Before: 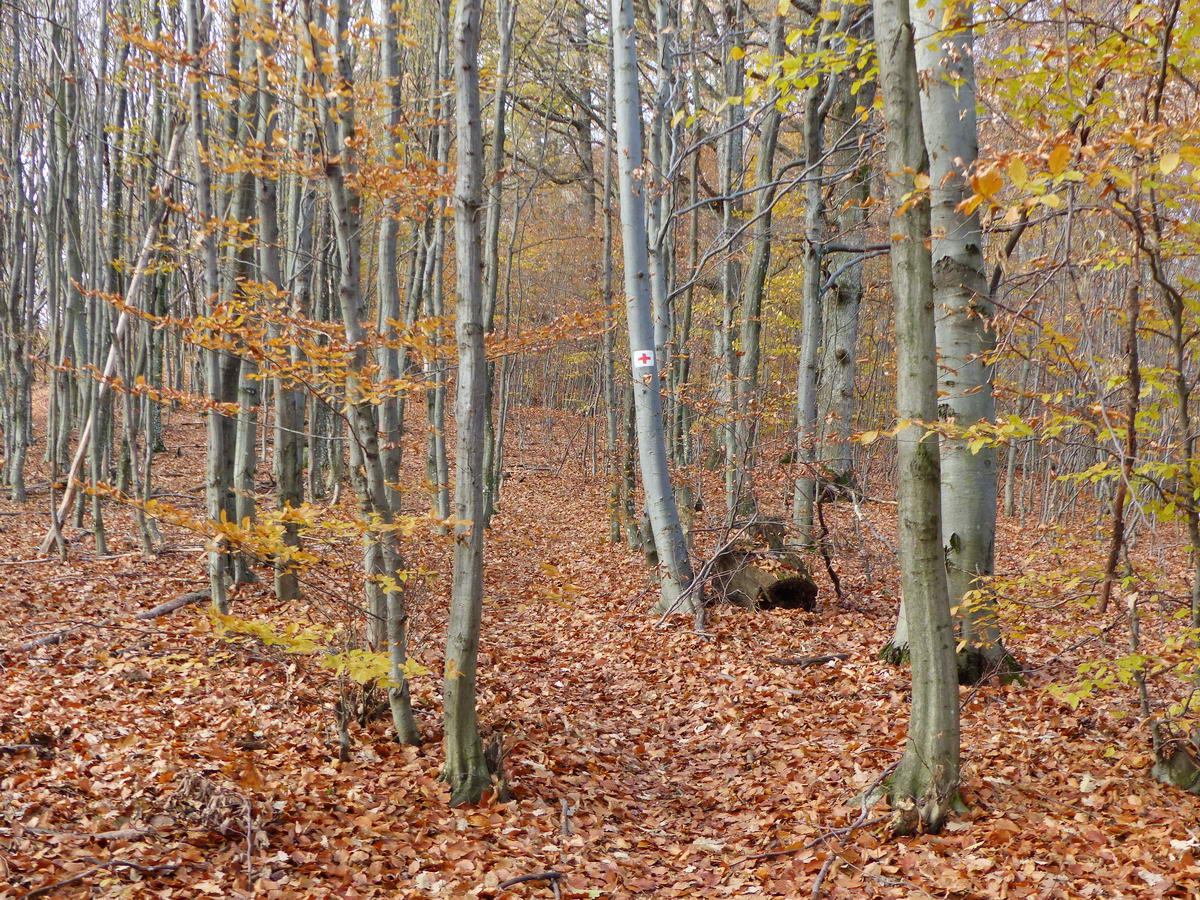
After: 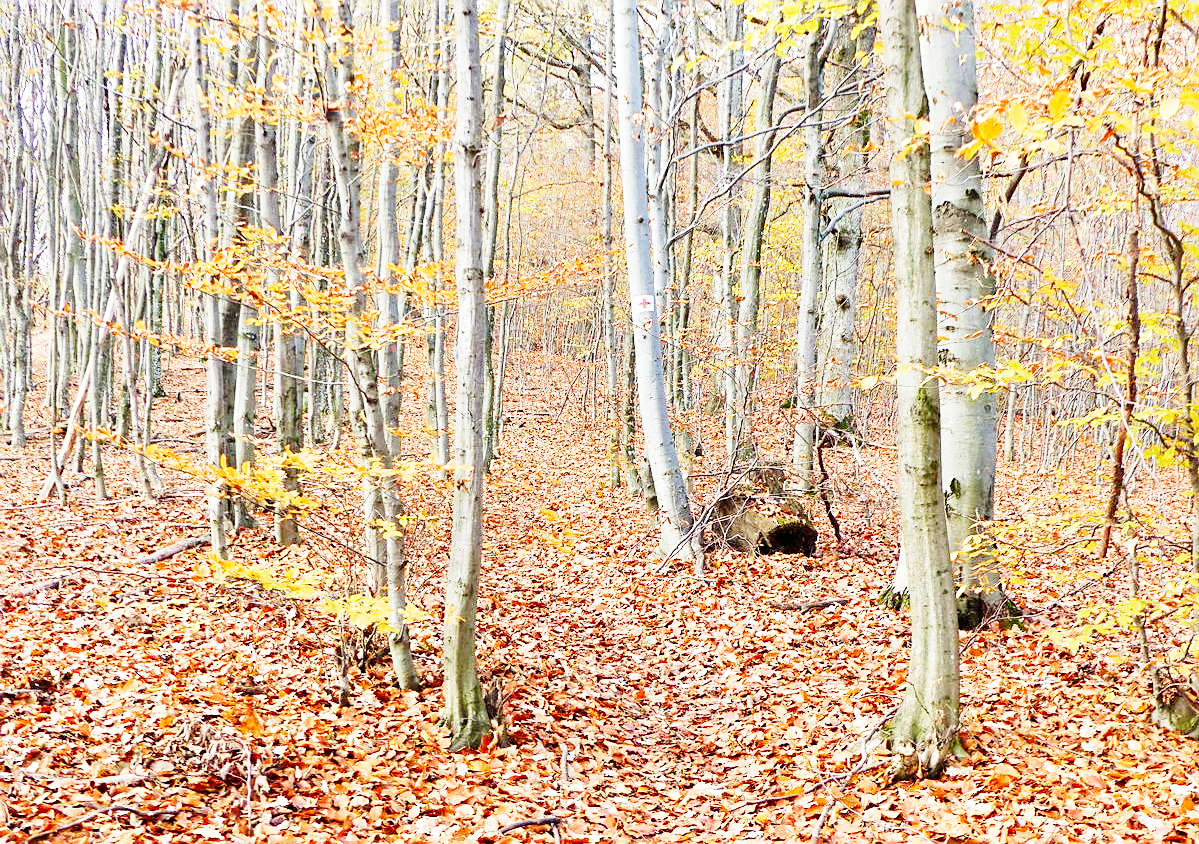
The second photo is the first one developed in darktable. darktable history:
crop and rotate: top 6.137%
base curve: curves: ch0 [(0, 0) (0, 0.001) (0.001, 0.001) (0.004, 0.002) (0.007, 0.004) (0.015, 0.013) (0.033, 0.045) (0.052, 0.096) (0.075, 0.17) (0.099, 0.241) (0.163, 0.42) (0.219, 0.55) (0.259, 0.616) (0.327, 0.722) (0.365, 0.765) (0.522, 0.873) (0.547, 0.881) (0.689, 0.919) (0.826, 0.952) (1, 1)], preserve colors none
exposure: black level correction 0.001, exposure 0.5 EV, compensate highlight preservation false
sharpen: on, module defaults
